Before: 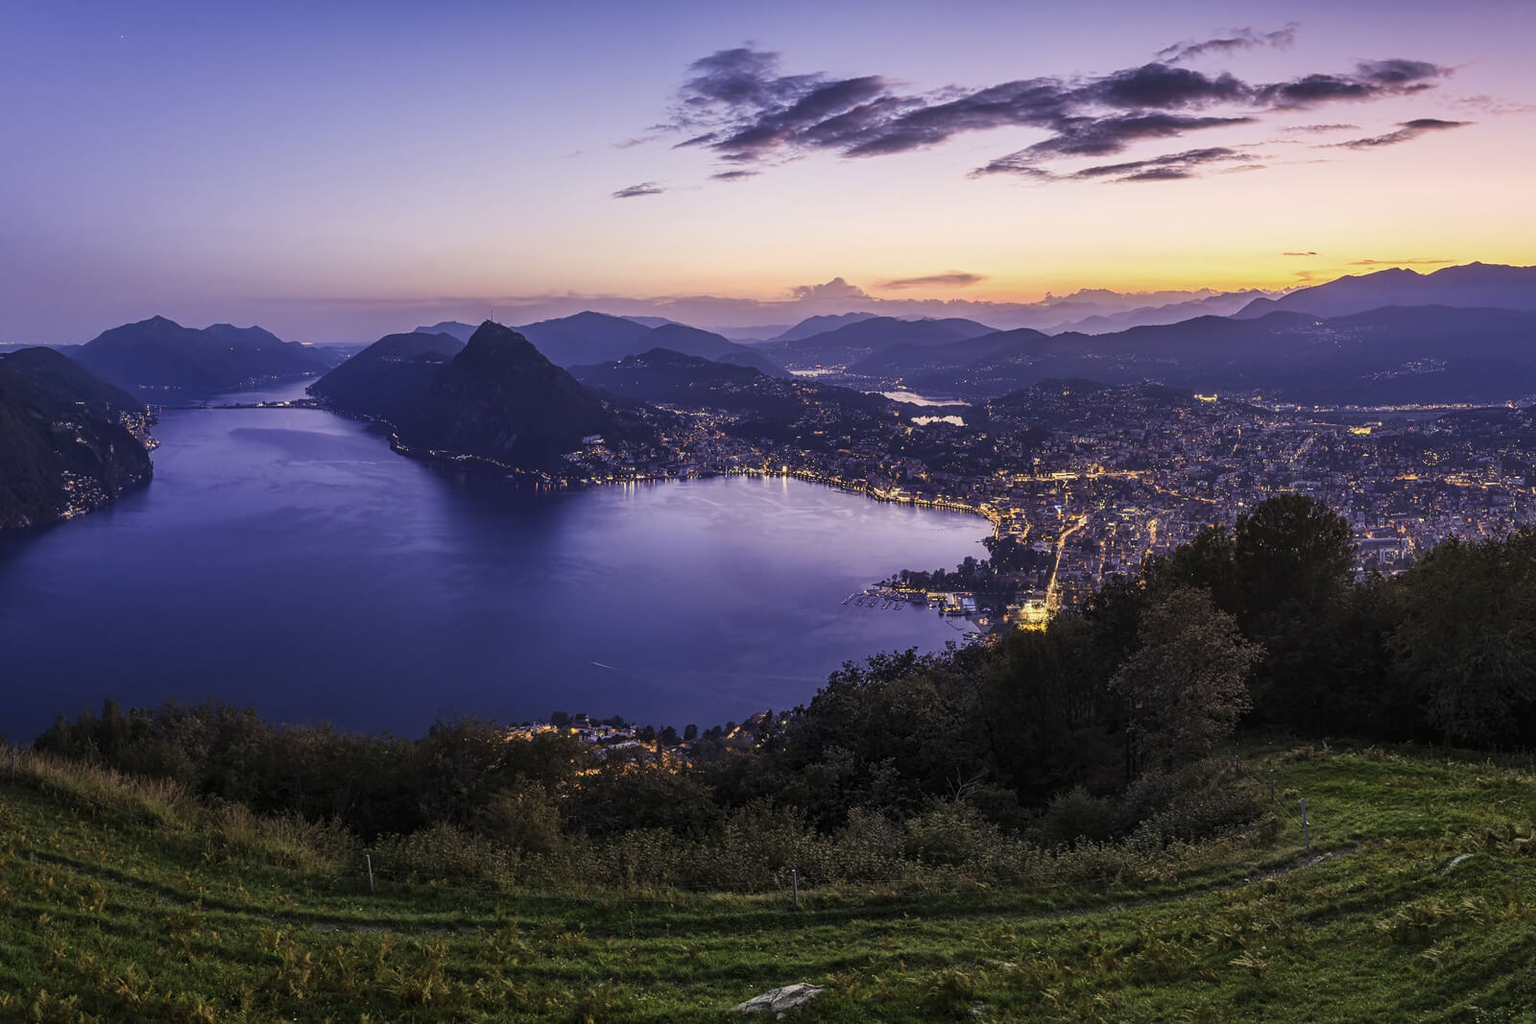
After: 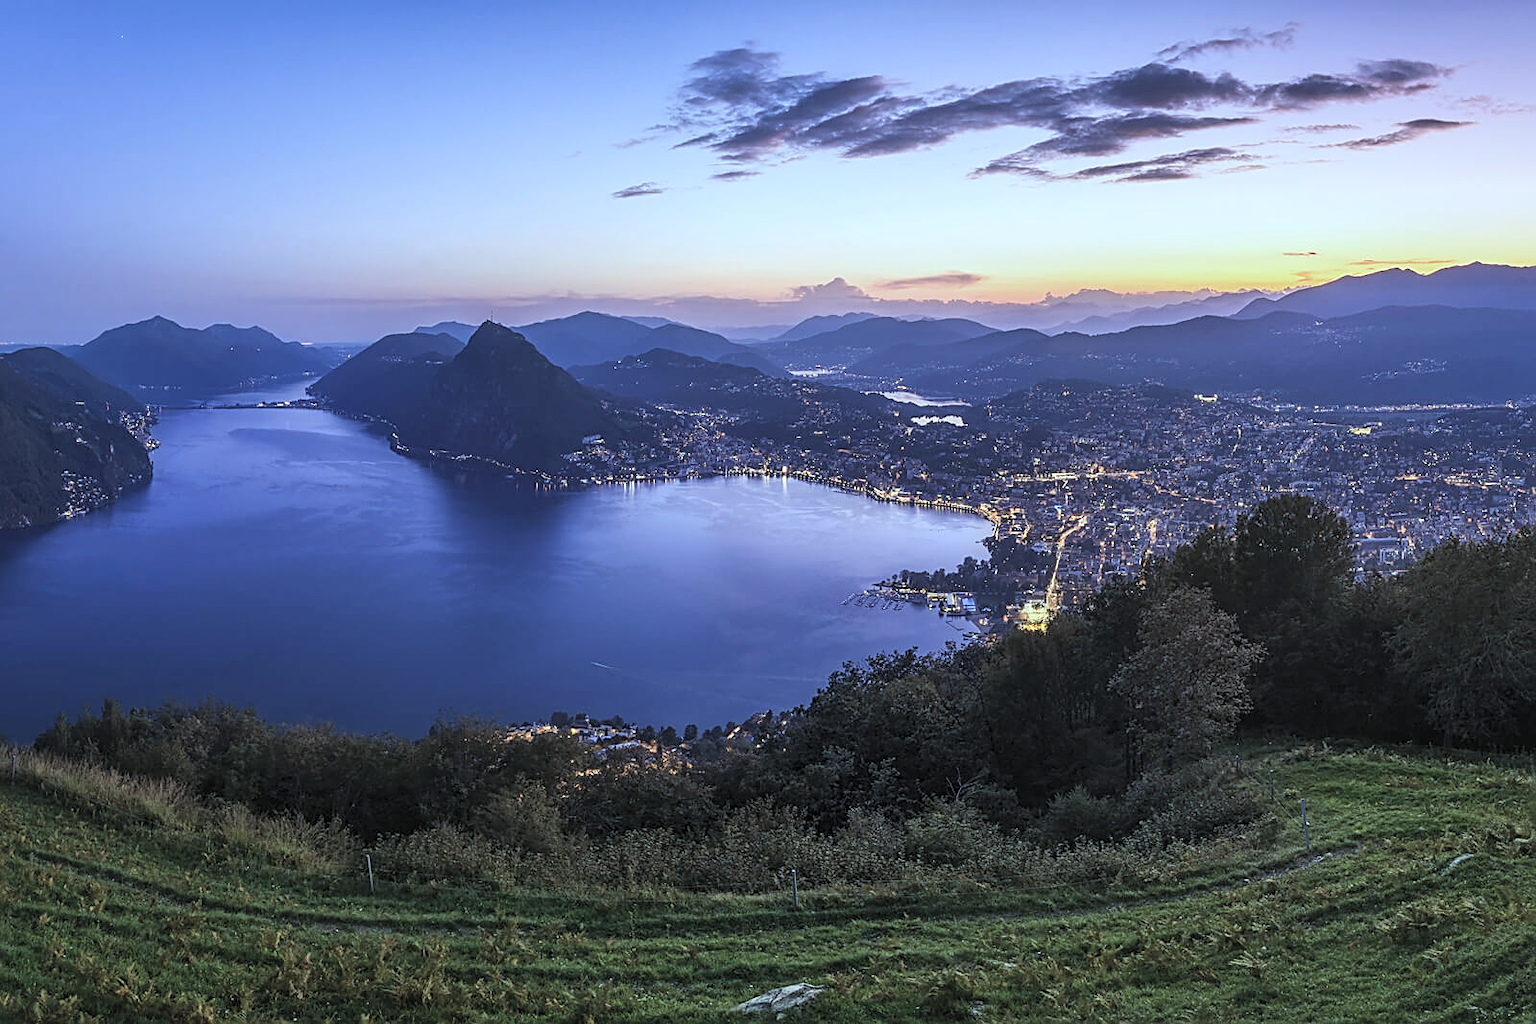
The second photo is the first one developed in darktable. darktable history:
sharpen: on, module defaults
contrast brightness saturation: brightness 0.13
exposure: exposure 0.131 EV, compensate highlight preservation false
color correction: highlights a* -10.69, highlights b* -19.19
